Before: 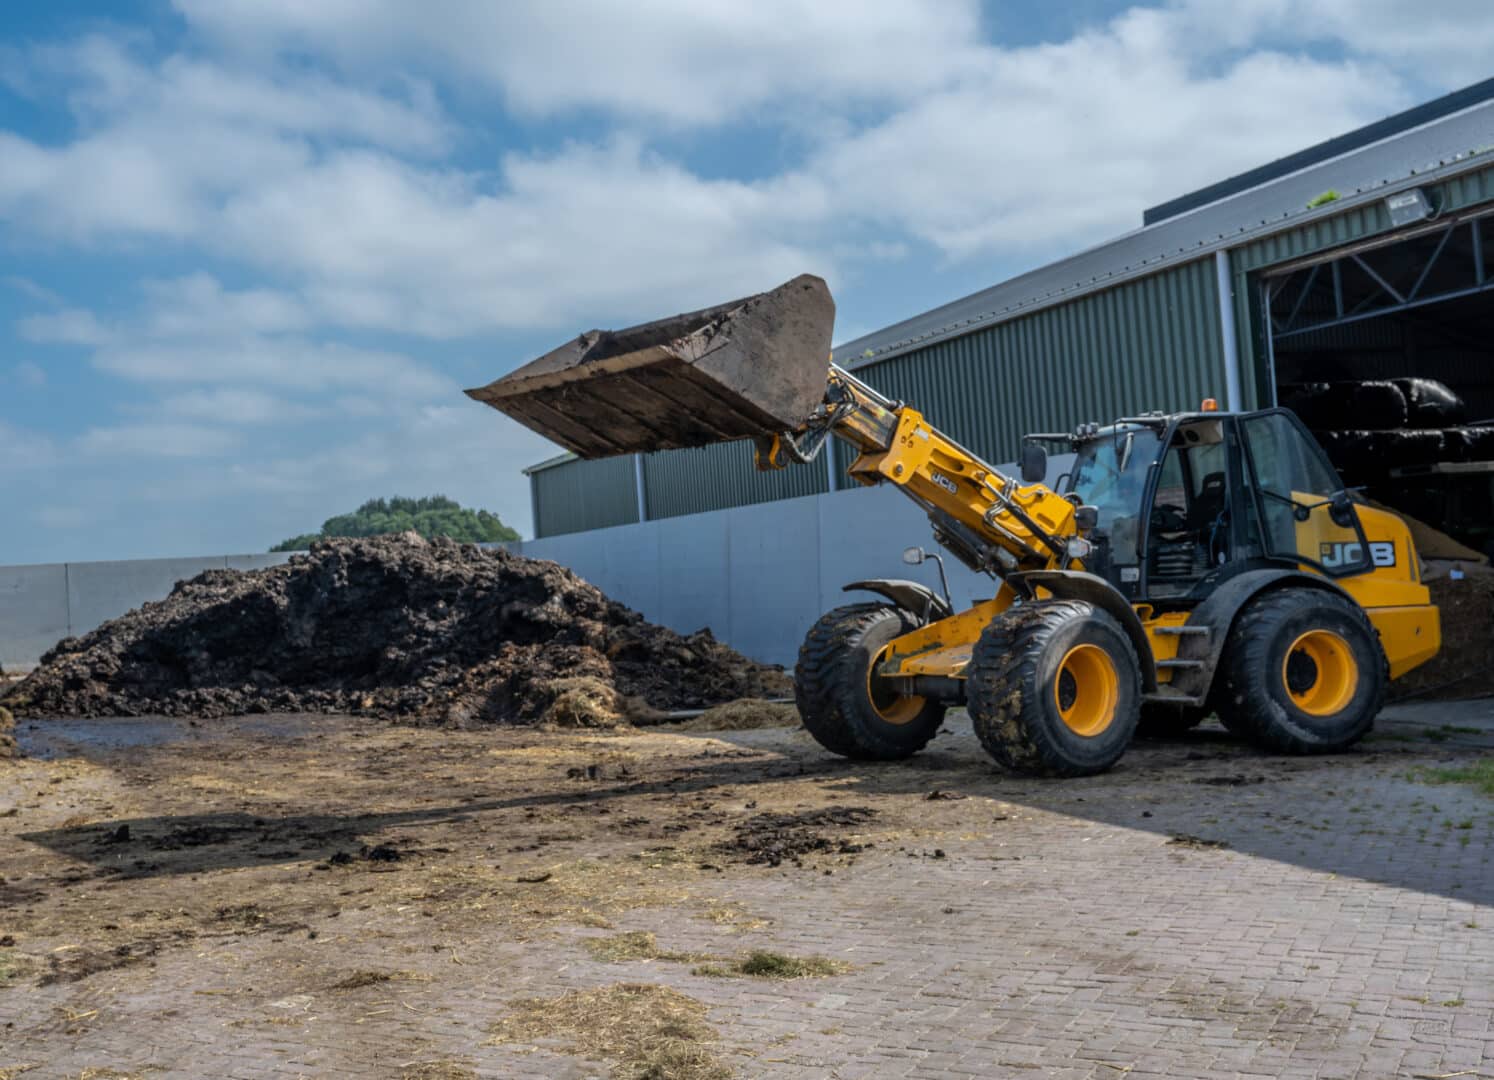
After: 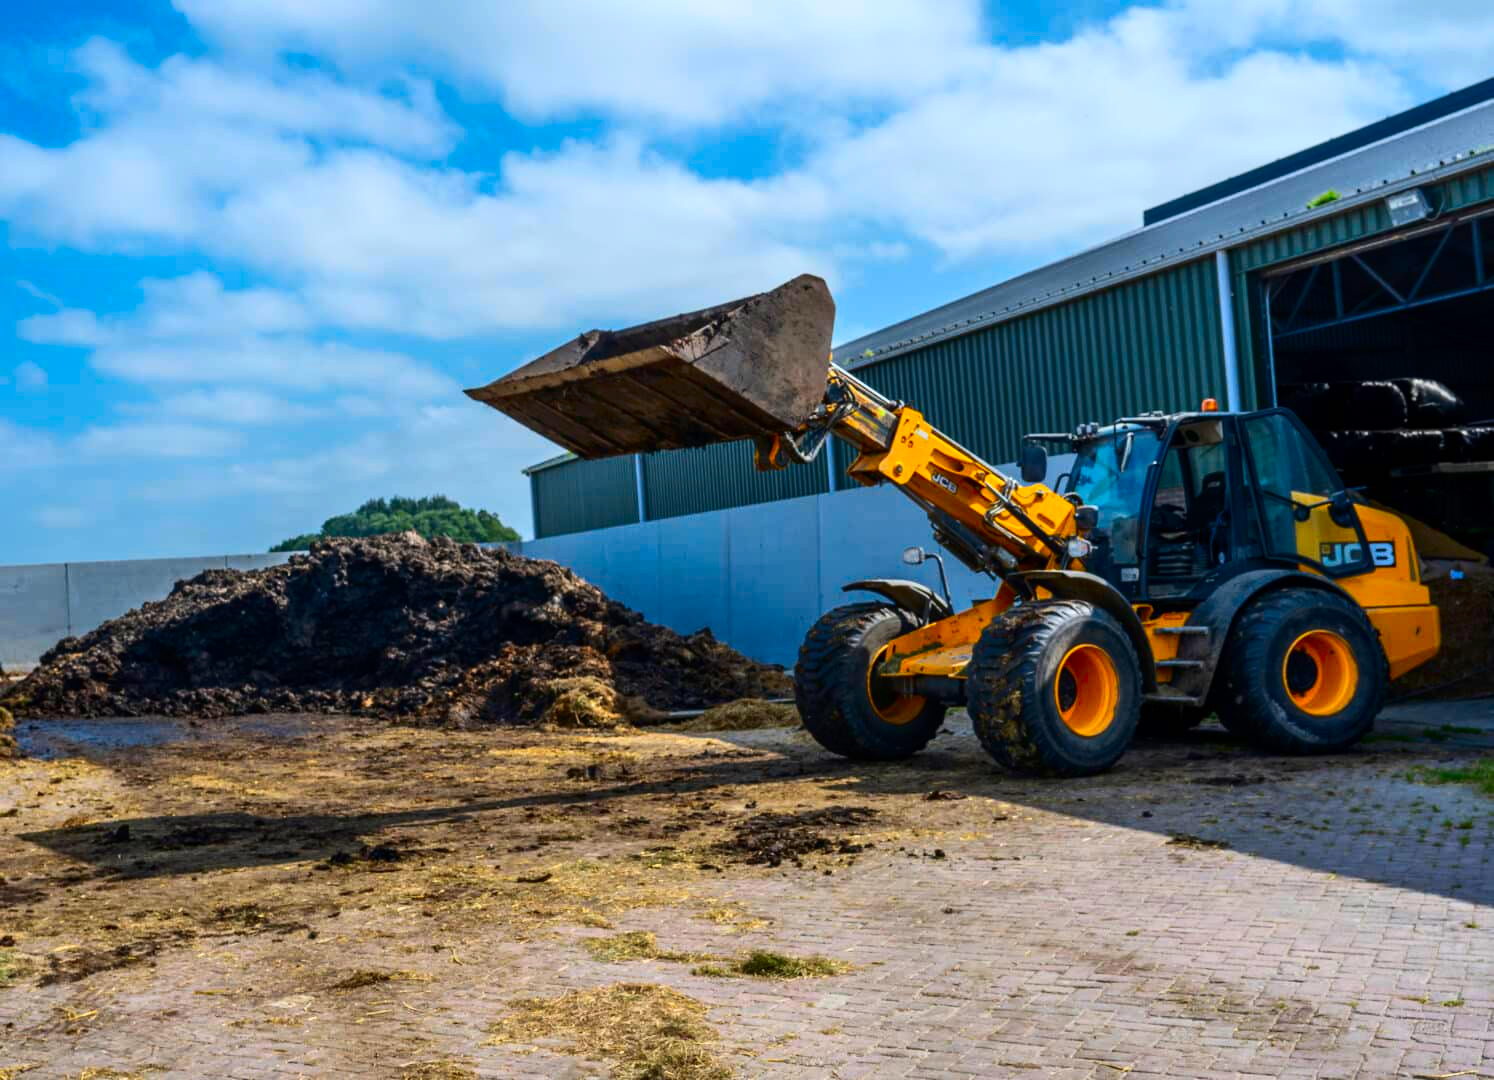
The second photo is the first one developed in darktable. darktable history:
contrast brightness saturation: contrast 0.26, brightness 0.014, saturation 0.888
